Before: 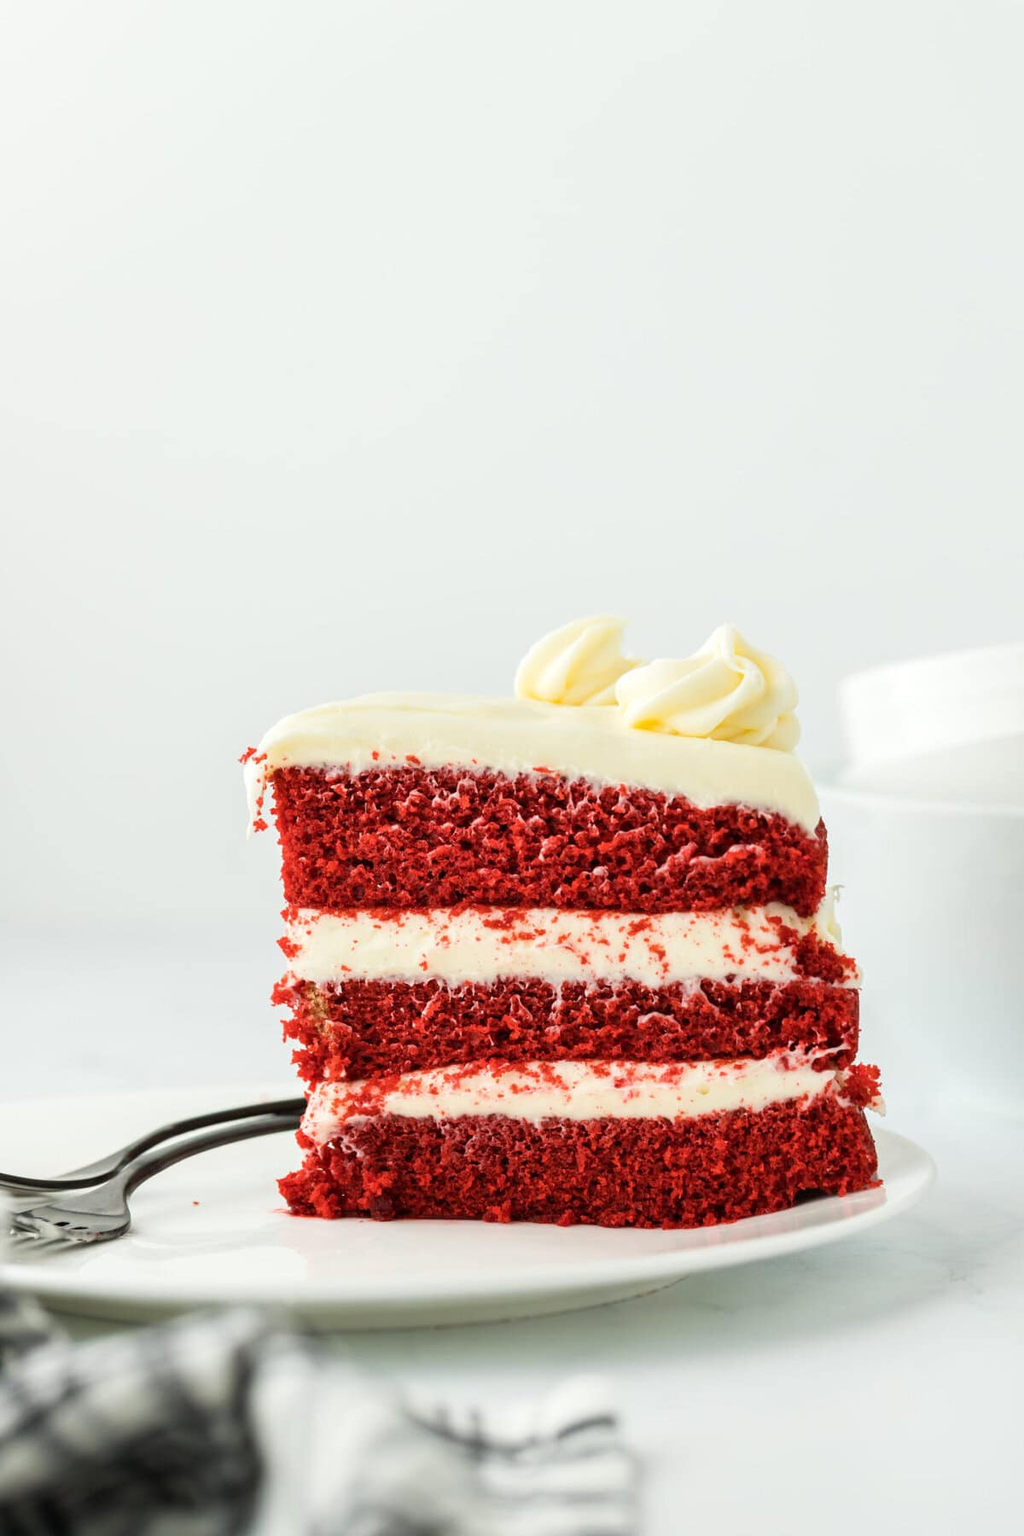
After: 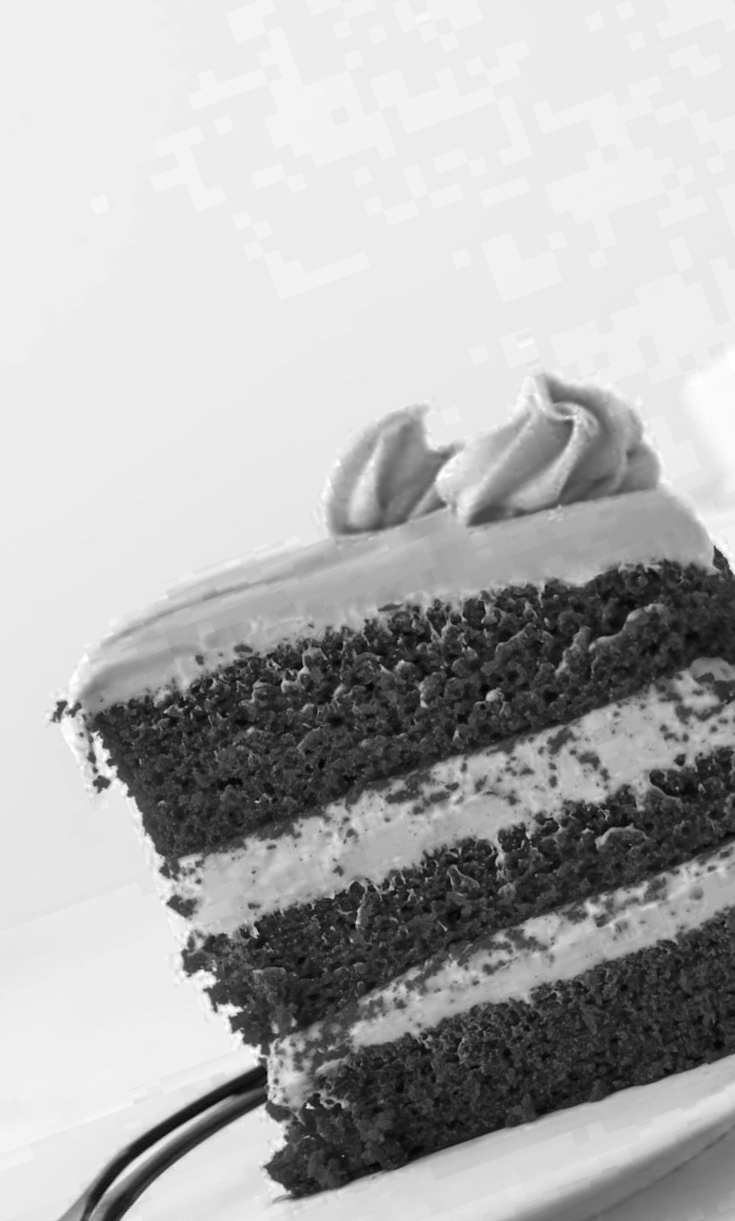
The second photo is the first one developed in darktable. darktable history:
crop and rotate: angle 20.29°, left 6.895%, right 3.771%, bottom 1.064%
levels: levels [0, 0.492, 0.984]
color zones: curves: ch0 [(0.287, 0.048) (0.493, 0.484) (0.737, 0.816)]; ch1 [(0, 0) (0.143, 0) (0.286, 0) (0.429, 0) (0.571, 0) (0.714, 0) (0.857, 0)]
